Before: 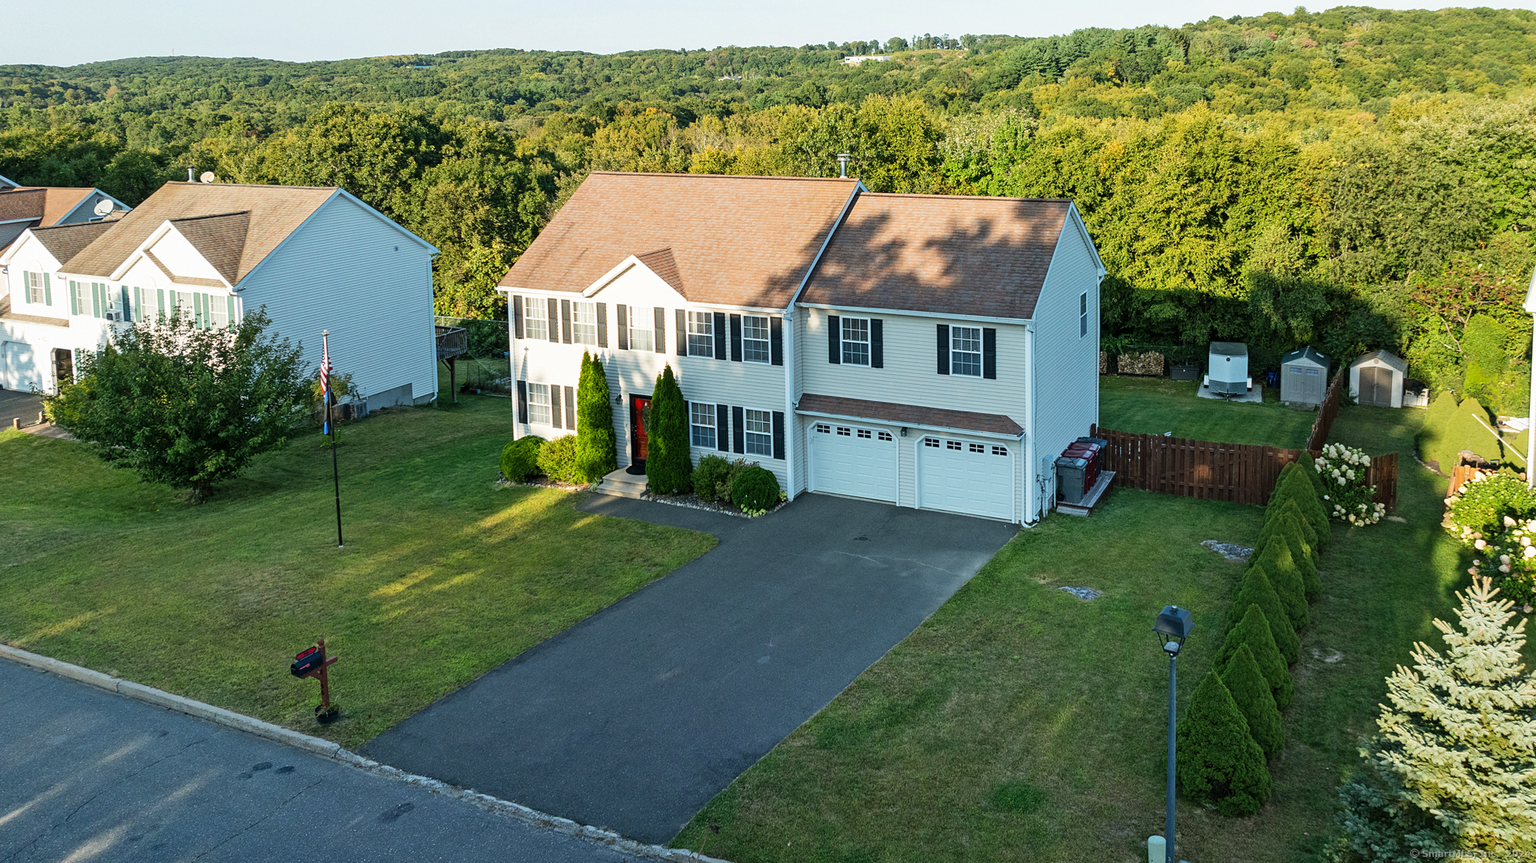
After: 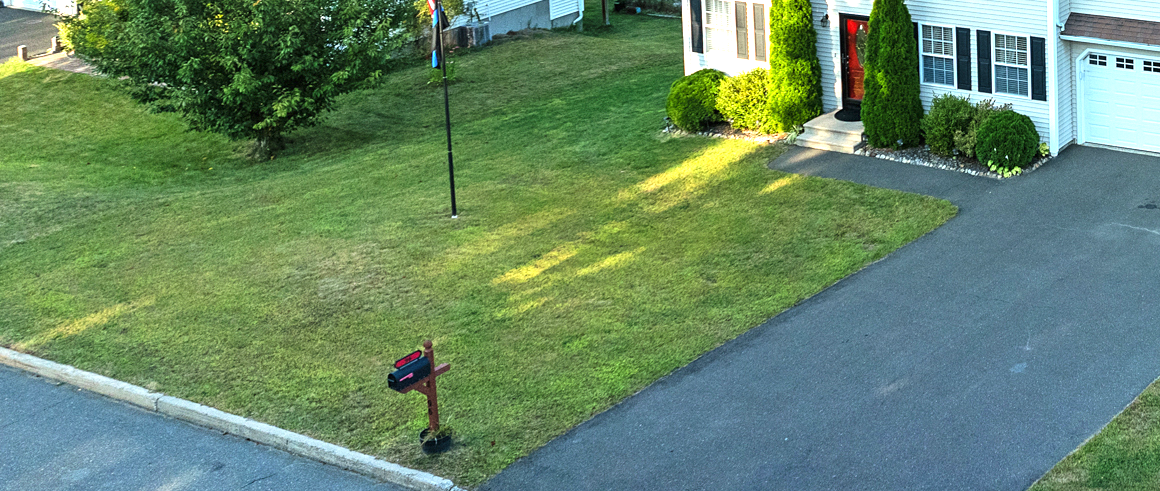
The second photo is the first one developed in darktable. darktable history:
crop: top 44.55%, right 43.35%, bottom 12.706%
exposure: black level correction 0, exposure 1.182 EV, compensate highlight preservation false
